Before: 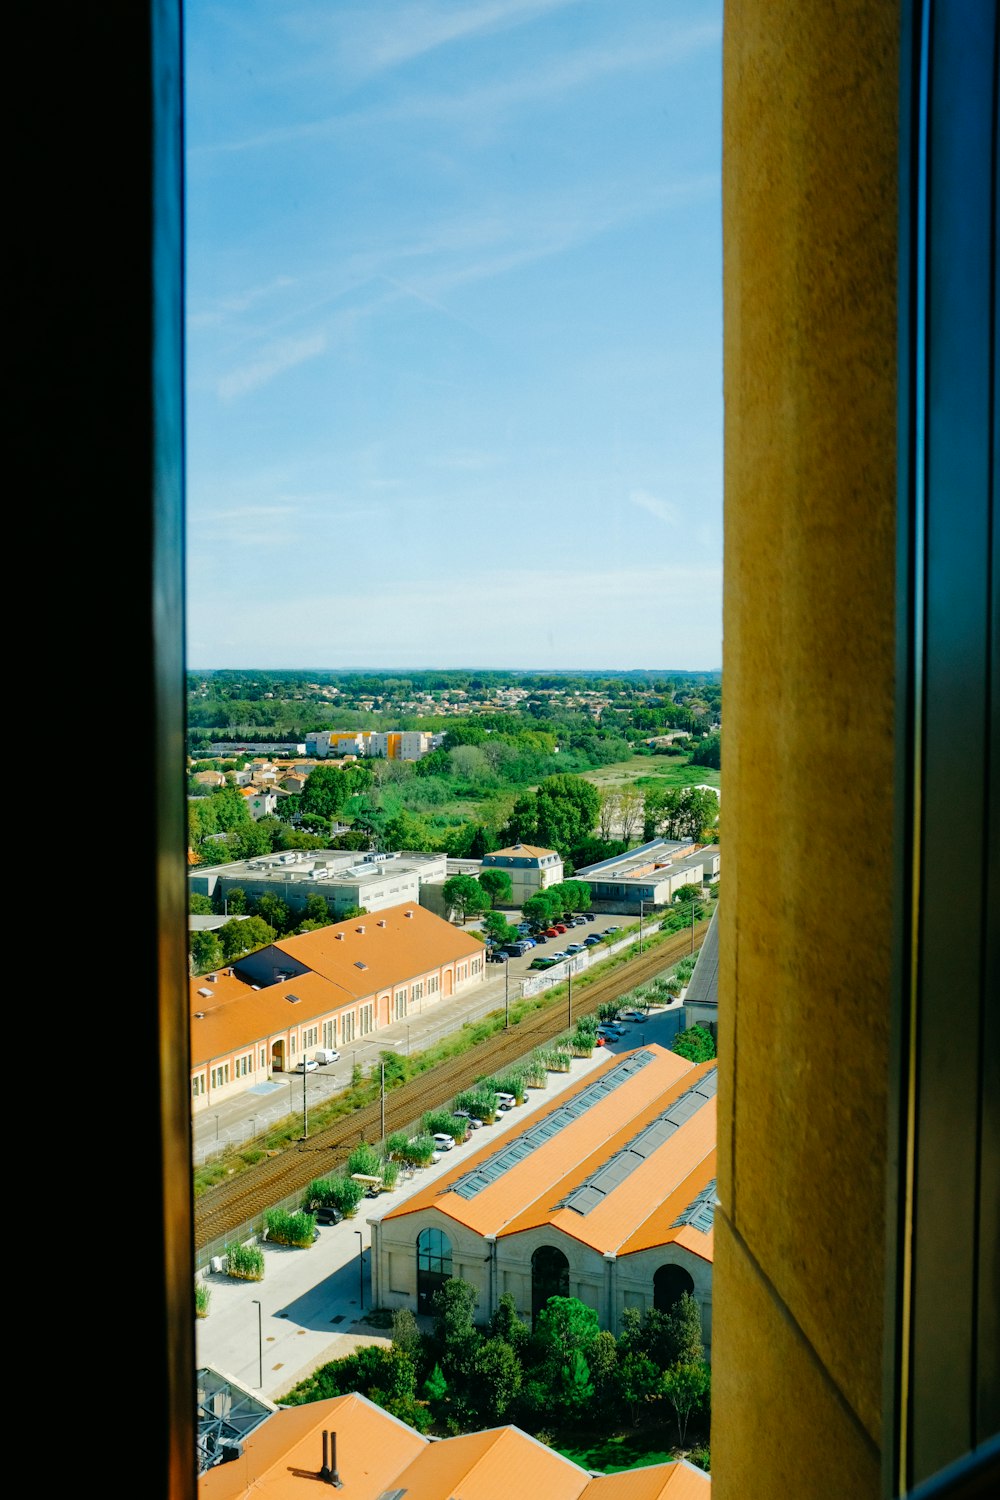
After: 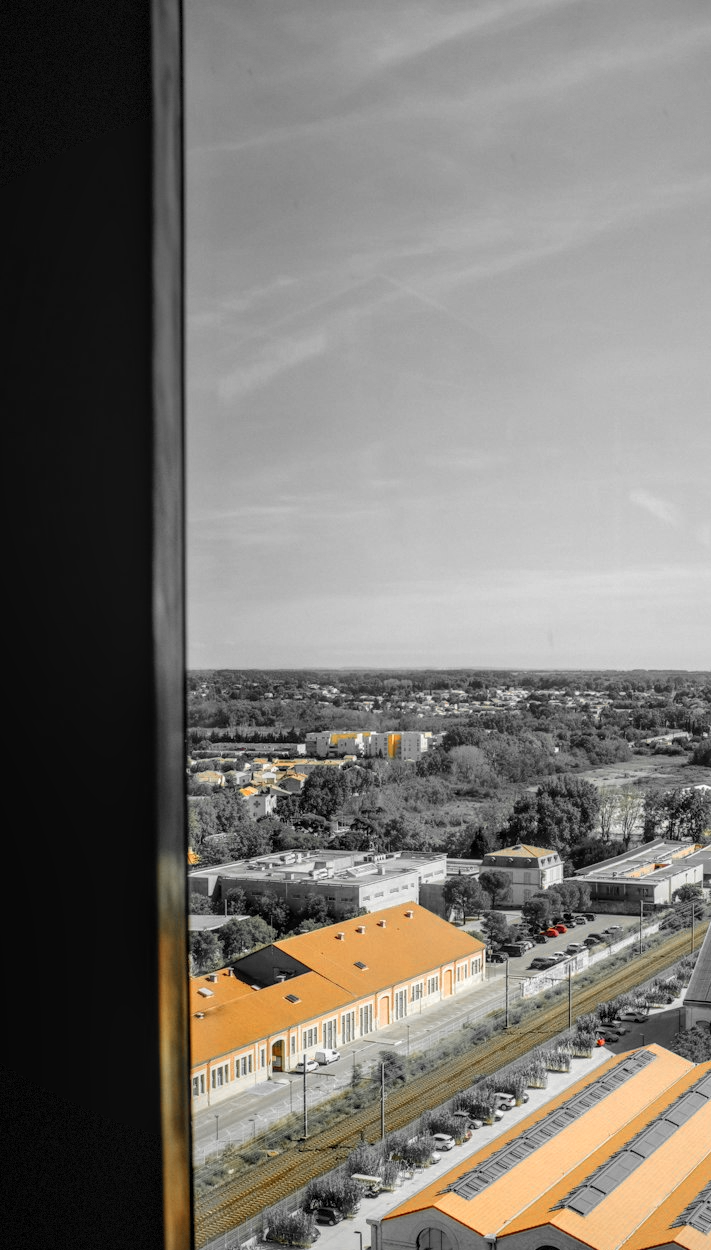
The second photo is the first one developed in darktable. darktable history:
exposure: exposure -0.064 EV, compensate highlight preservation false
crop: right 28.885%, bottom 16.626%
local contrast: highlights 0%, shadows 0%, detail 133%
color correction: highlights a* -0.182, highlights b* -0.124
vignetting: fall-off start 97.28%, fall-off radius 79%, brightness -0.462, saturation -0.3, width/height ratio 1.114, dithering 8-bit output, unbound false
color zones: curves: ch0 [(0, 0.447) (0.184, 0.543) (0.323, 0.476) (0.429, 0.445) (0.571, 0.443) (0.714, 0.451) (0.857, 0.452) (1, 0.447)]; ch1 [(0, 0.464) (0.176, 0.46) (0.287, 0.177) (0.429, 0.002) (0.571, 0) (0.714, 0) (0.857, 0) (1, 0.464)], mix 20%
